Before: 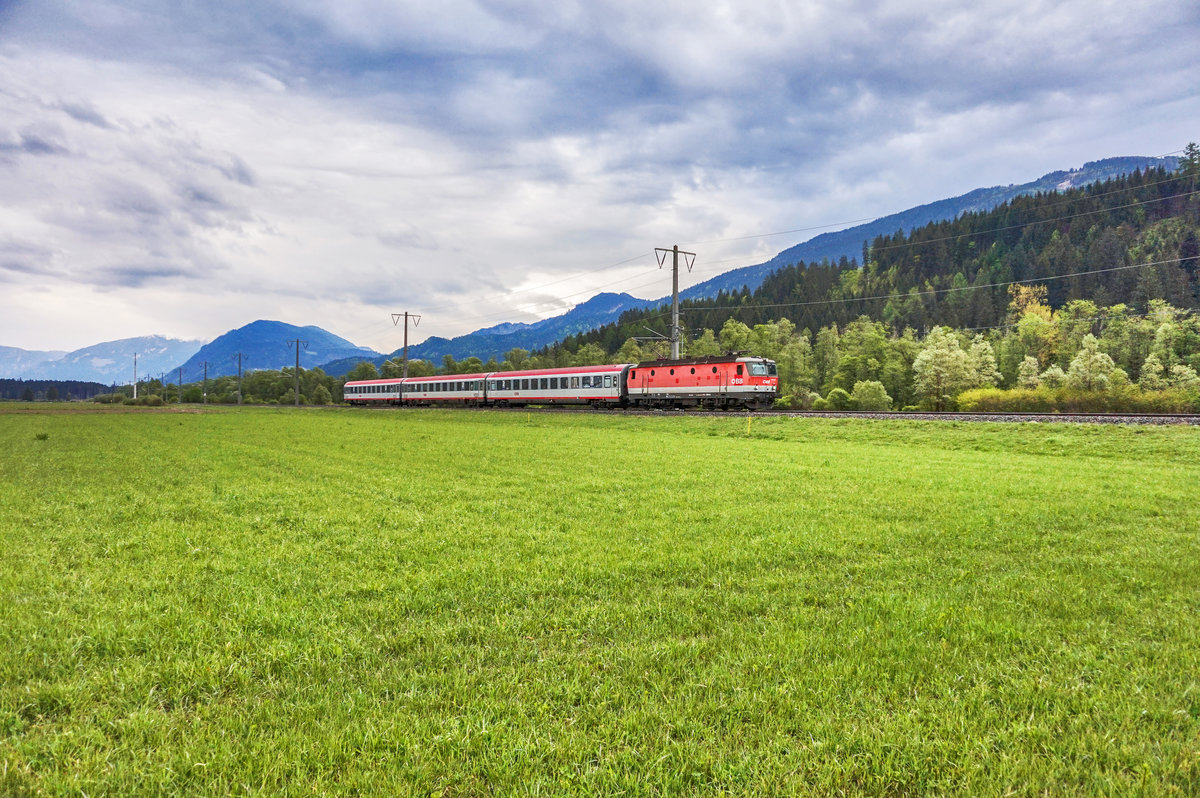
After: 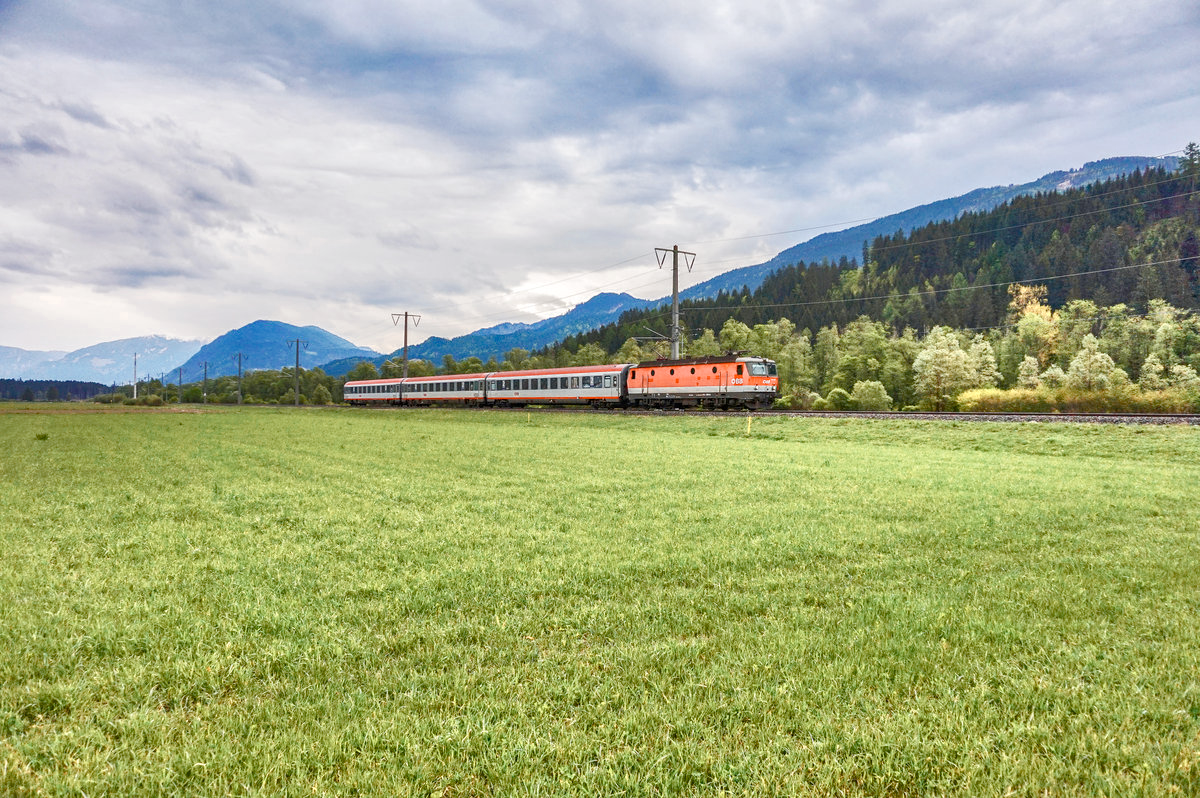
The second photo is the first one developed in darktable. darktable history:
color zones: curves: ch0 [(0.018, 0.548) (0.197, 0.654) (0.425, 0.447) (0.605, 0.658) (0.732, 0.579)]; ch1 [(0.105, 0.531) (0.224, 0.531) (0.386, 0.39) (0.618, 0.456) (0.732, 0.456) (0.956, 0.421)]; ch2 [(0.039, 0.583) (0.215, 0.465) (0.399, 0.544) (0.465, 0.548) (0.614, 0.447) (0.724, 0.43) (0.882, 0.623) (0.956, 0.632)]
color balance rgb: power › hue 75.42°, linear chroma grading › shadows -2.165%, linear chroma grading › highlights -14.326%, linear chroma grading › global chroma -9.725%, linear chroma grading › mid-tones -10.137%, perceptual saturation grading › global saturation 40.32%, perceptual saturation grading › highlights -50.466%, perceptual saturation grading › shadows 30.861%, global vibrance 20%
